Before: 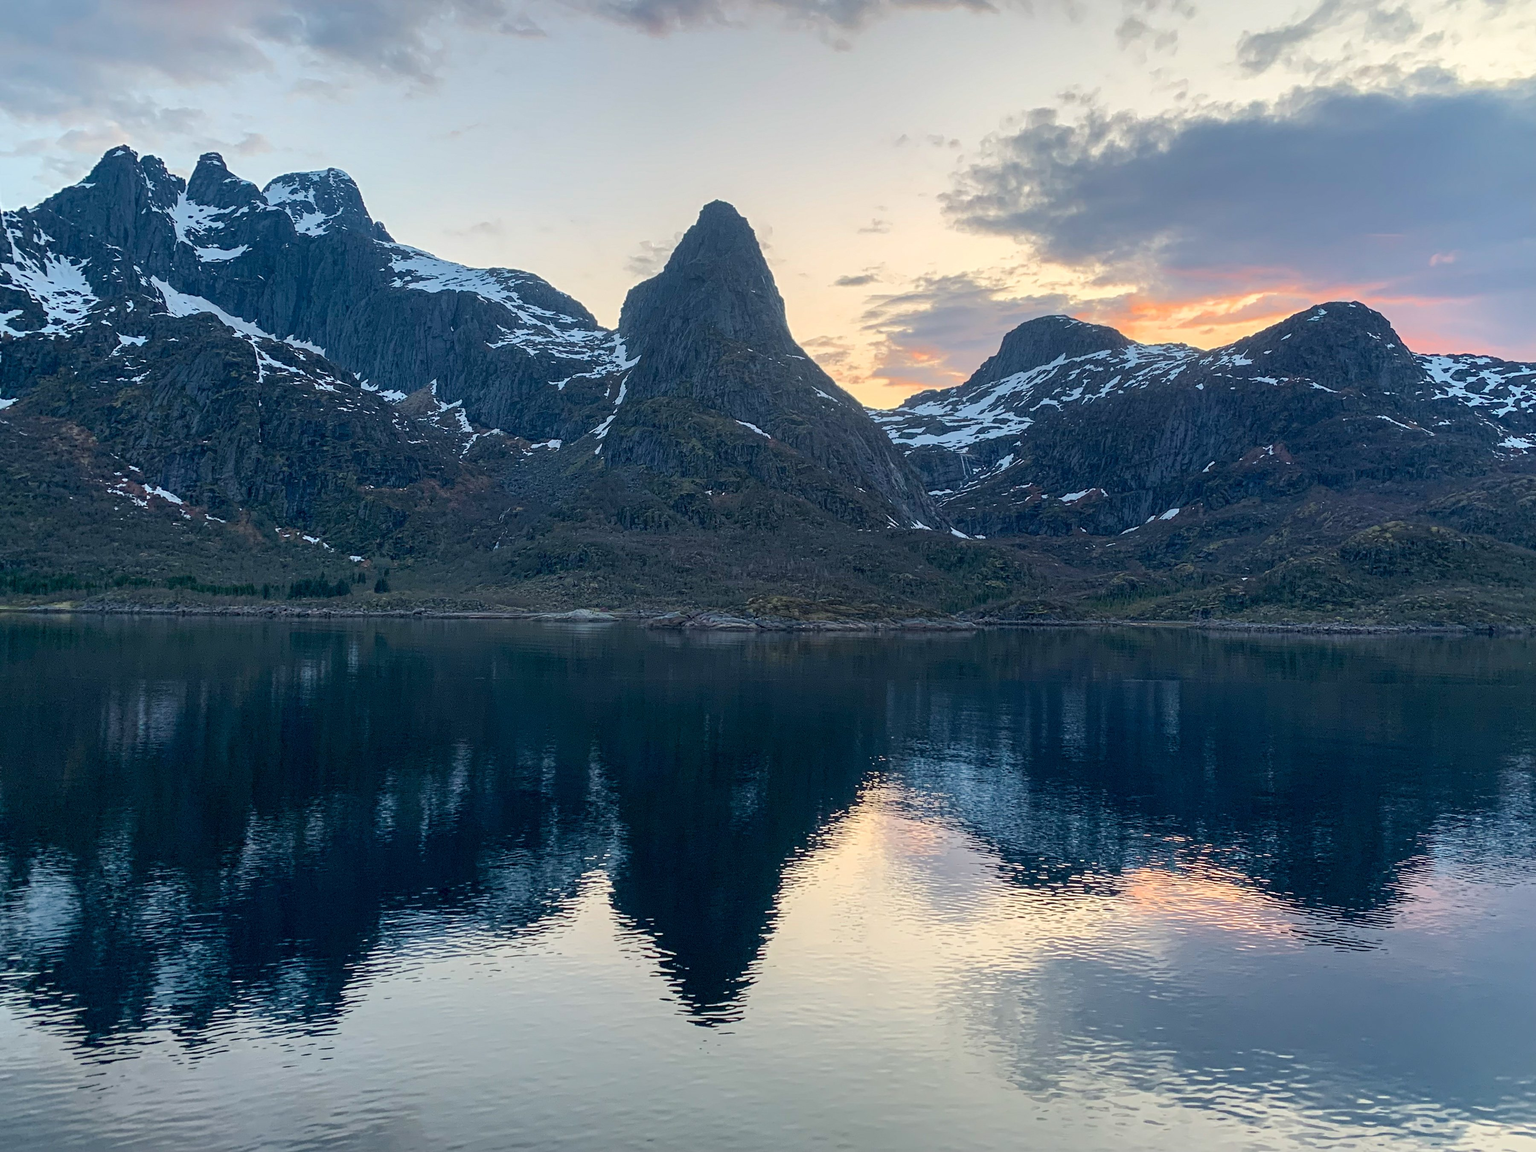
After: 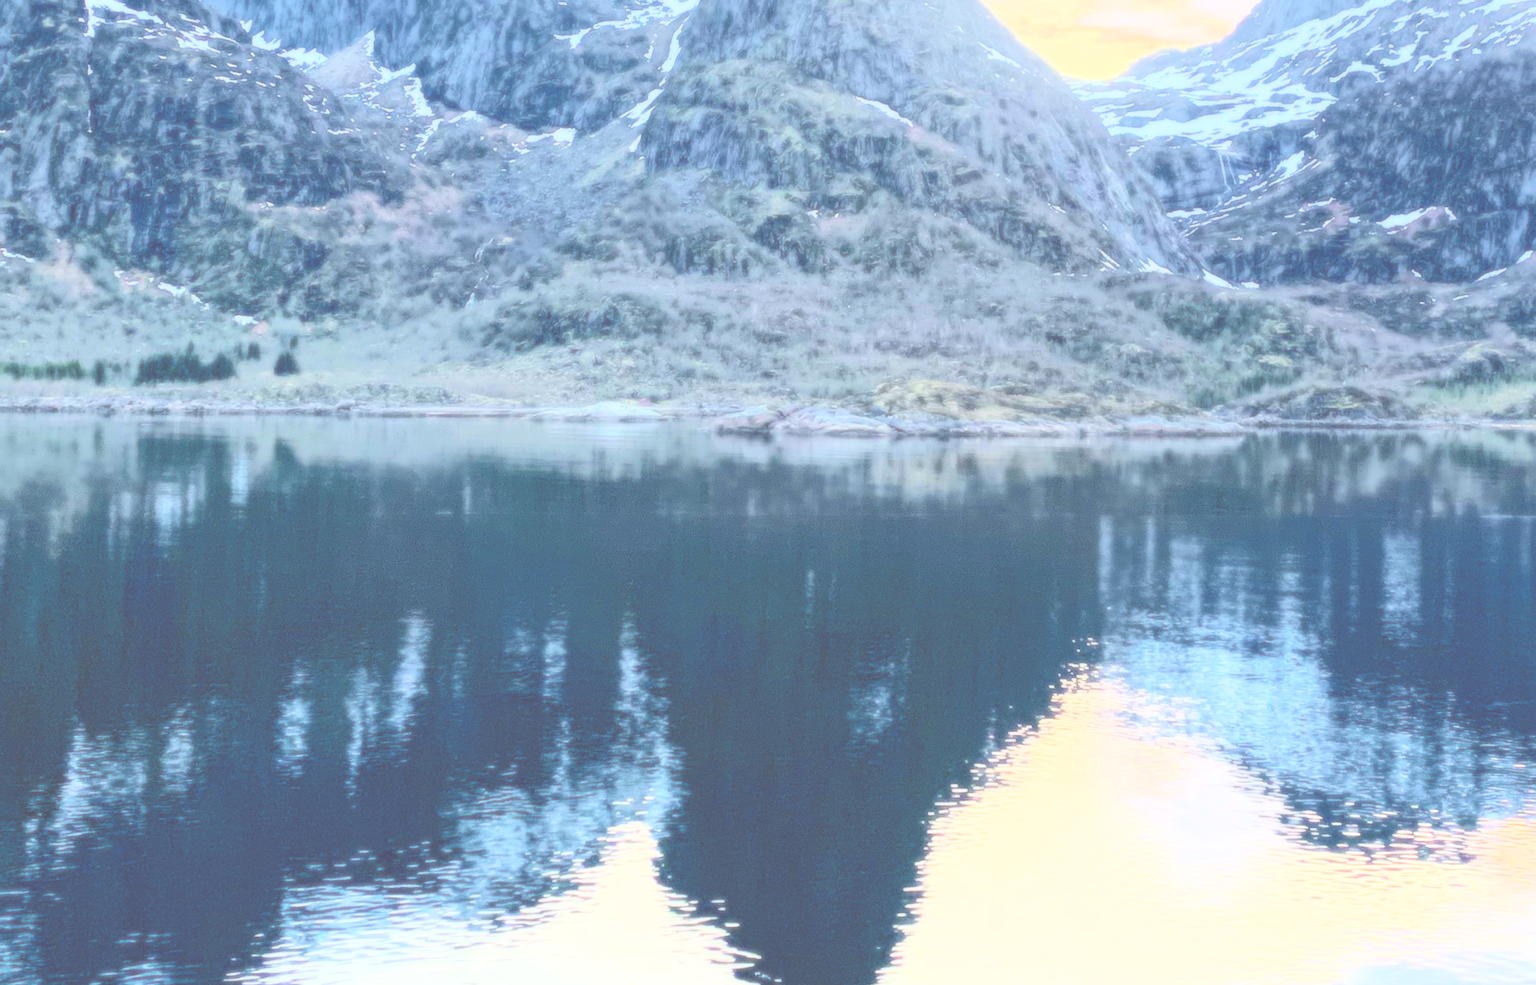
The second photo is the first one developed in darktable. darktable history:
white balance: emerald 1
crop: left 13.312%, top 31.28%, right 24.627%, bottom 15.582%
bloom: size 0%, threshold 54.82%, strength 8.31%
filmic rgb: middle gray luminance 3.44%, black relative exposure -5.92 EV, white relative exposure 6.33 EV, threshold 6 EV, dynamic range scaling 22.4%, target black luminance 0%, hardness 2.33, latitude 45.85%, contrast 0.78, highlights saturation mix 100%, shadows ↔ highlights balance 0.033%, add noise in highlights 0, preserve chrominance max RGB, color science v3 (2019), use custom middle-gray values true, iterations of high-quality reconstruction 0, contrast in highlights soft, enable highlight reconstruction true
exposure: black level correction -0.015, compensate highlight preservation false
